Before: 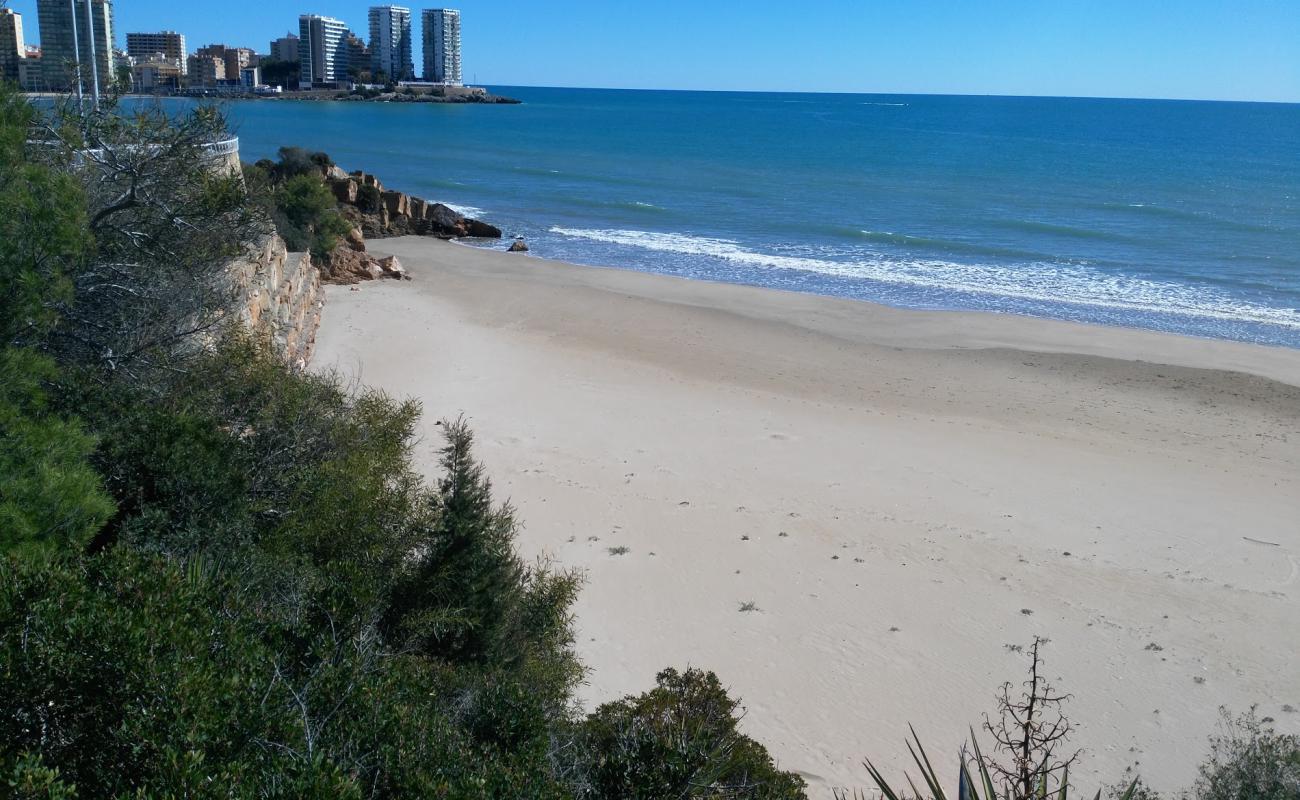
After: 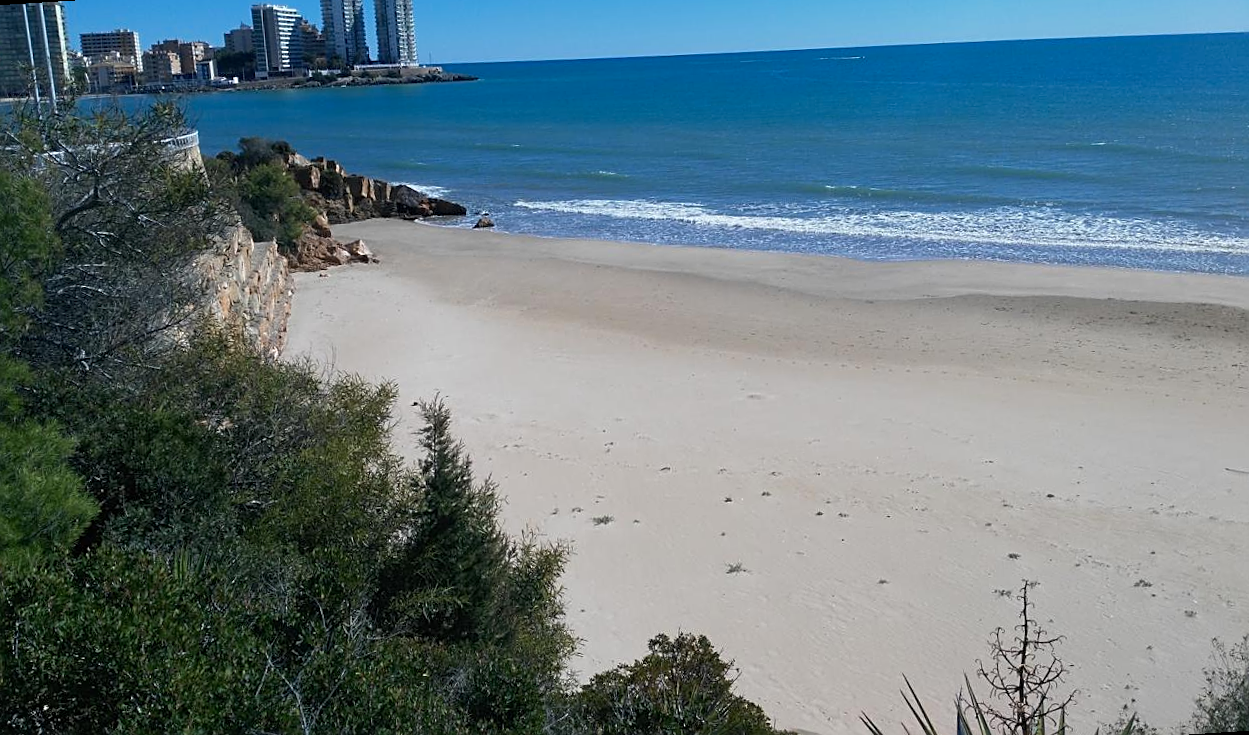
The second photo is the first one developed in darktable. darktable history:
rotate and perspective: rotation -3.52°, crop left 0.036, crop right 0.964, crop top 0.081, crop bottom 0.919
color zones: curves: ch0 [(0, 0.5) (0.143, 0.5) (0.286, 0.5) (0.429, 0.495) (0.571, 0.437) (0.714, 0.44) (0.857, 0.496) (1, 0.5)]
sharpen: on, module defaults
